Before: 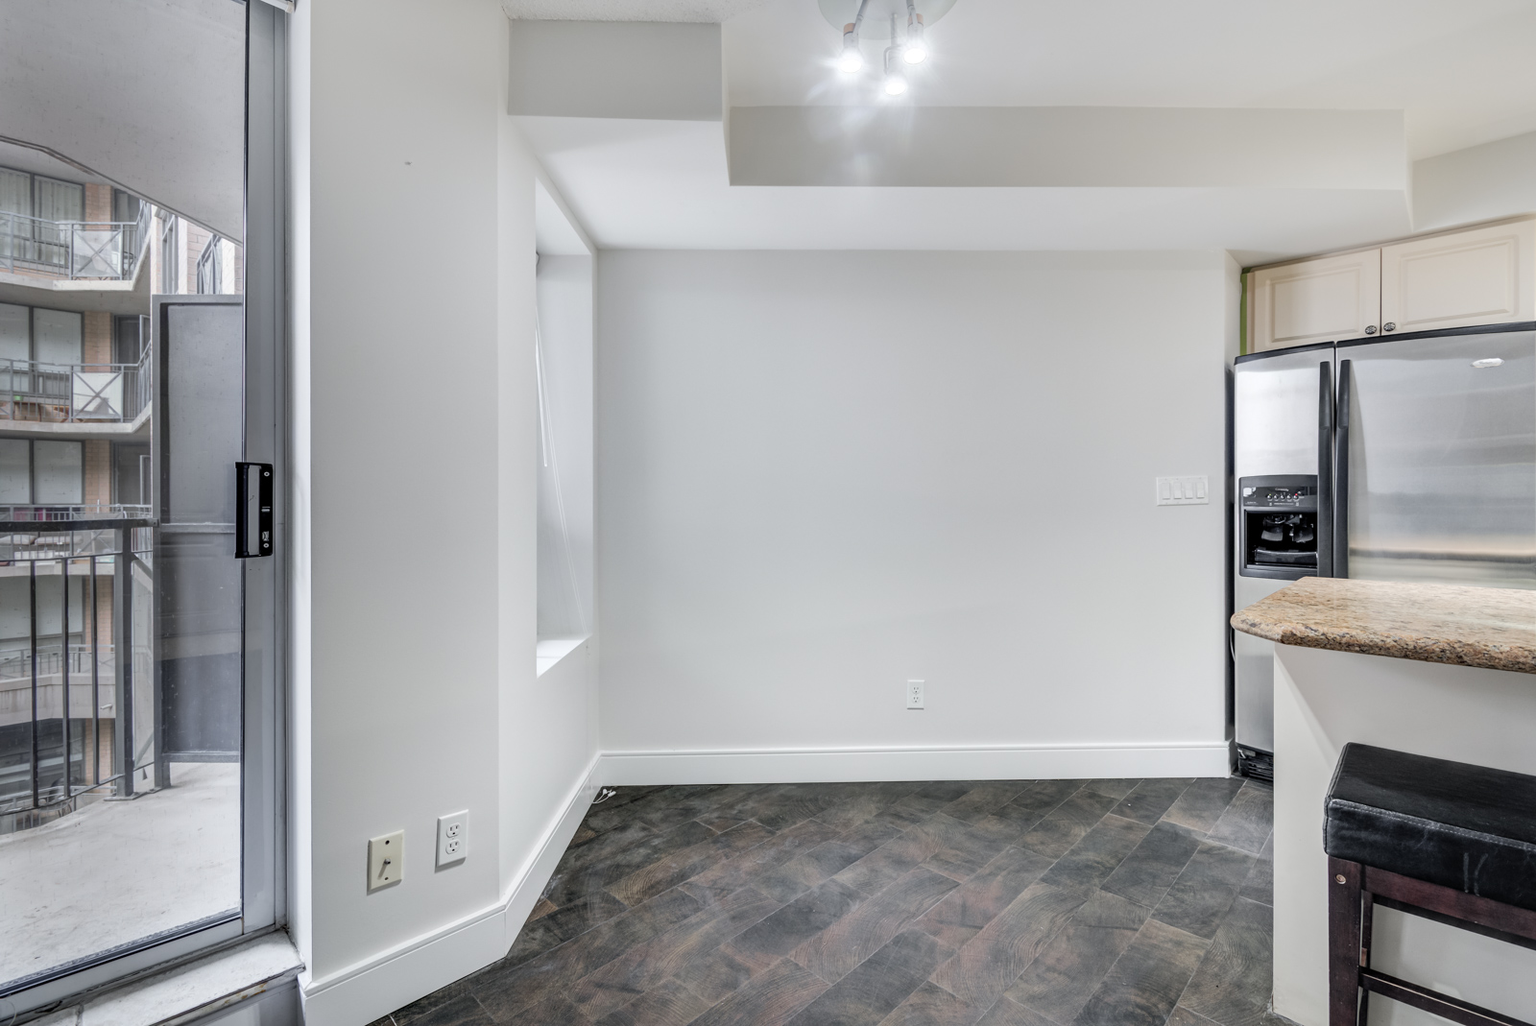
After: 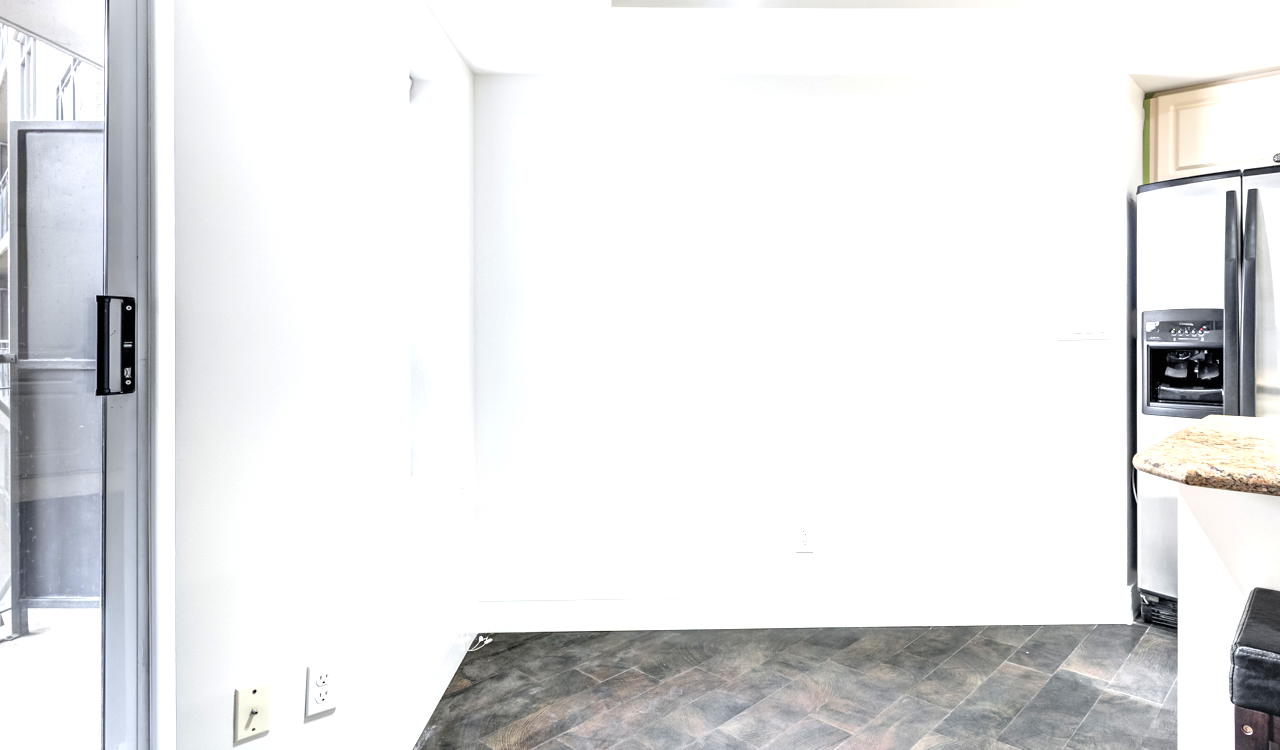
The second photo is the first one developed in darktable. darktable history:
exposure: black level correction 0, exposure 1.199 EV, compensate highlight preservation false
crop: left 9.366%, top 17.429%, right 10.595%, bottom 12.361%
